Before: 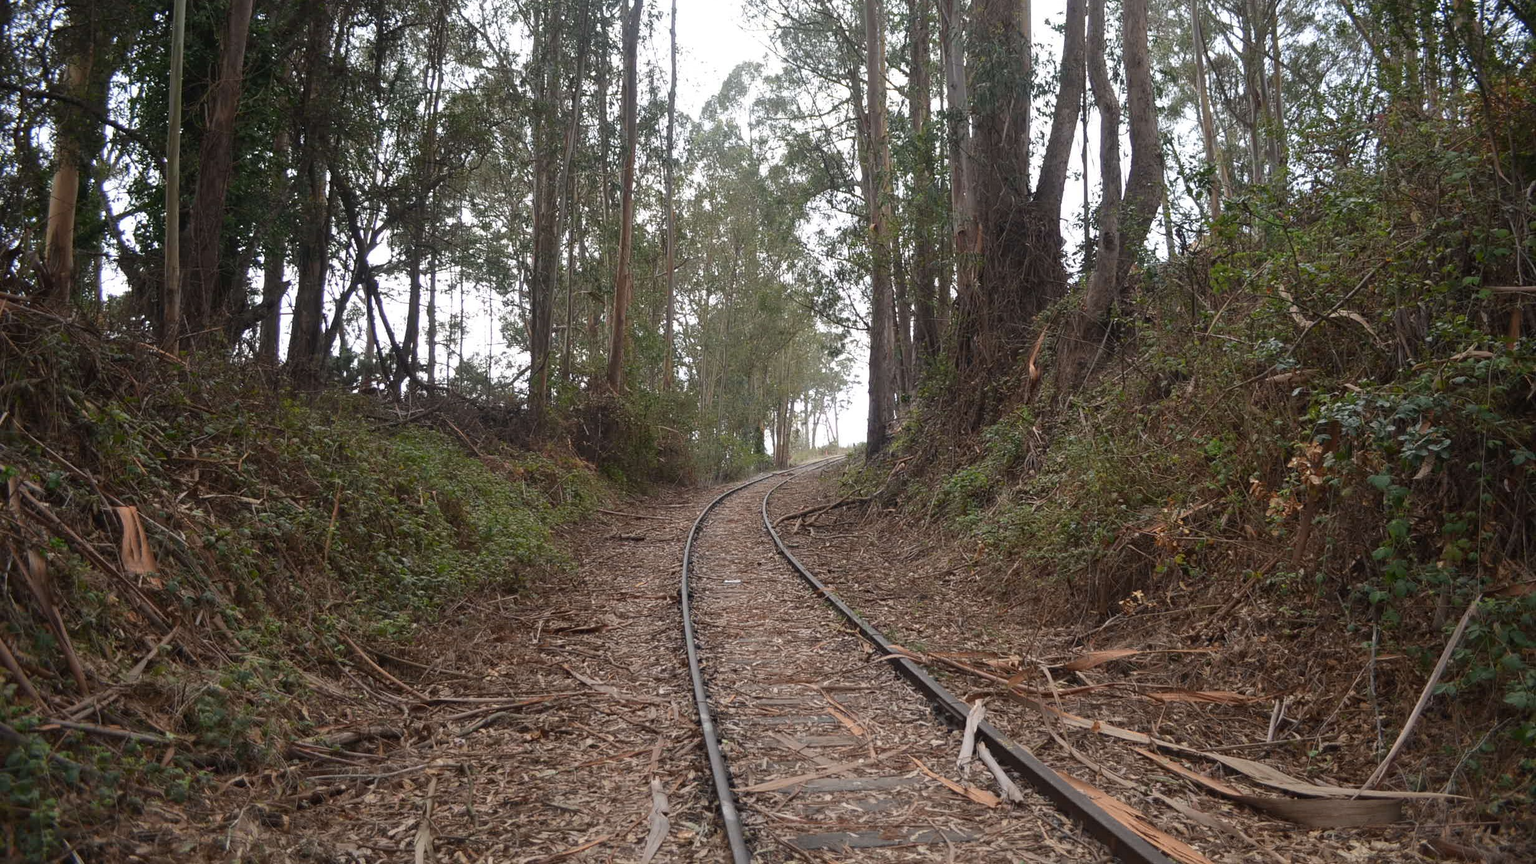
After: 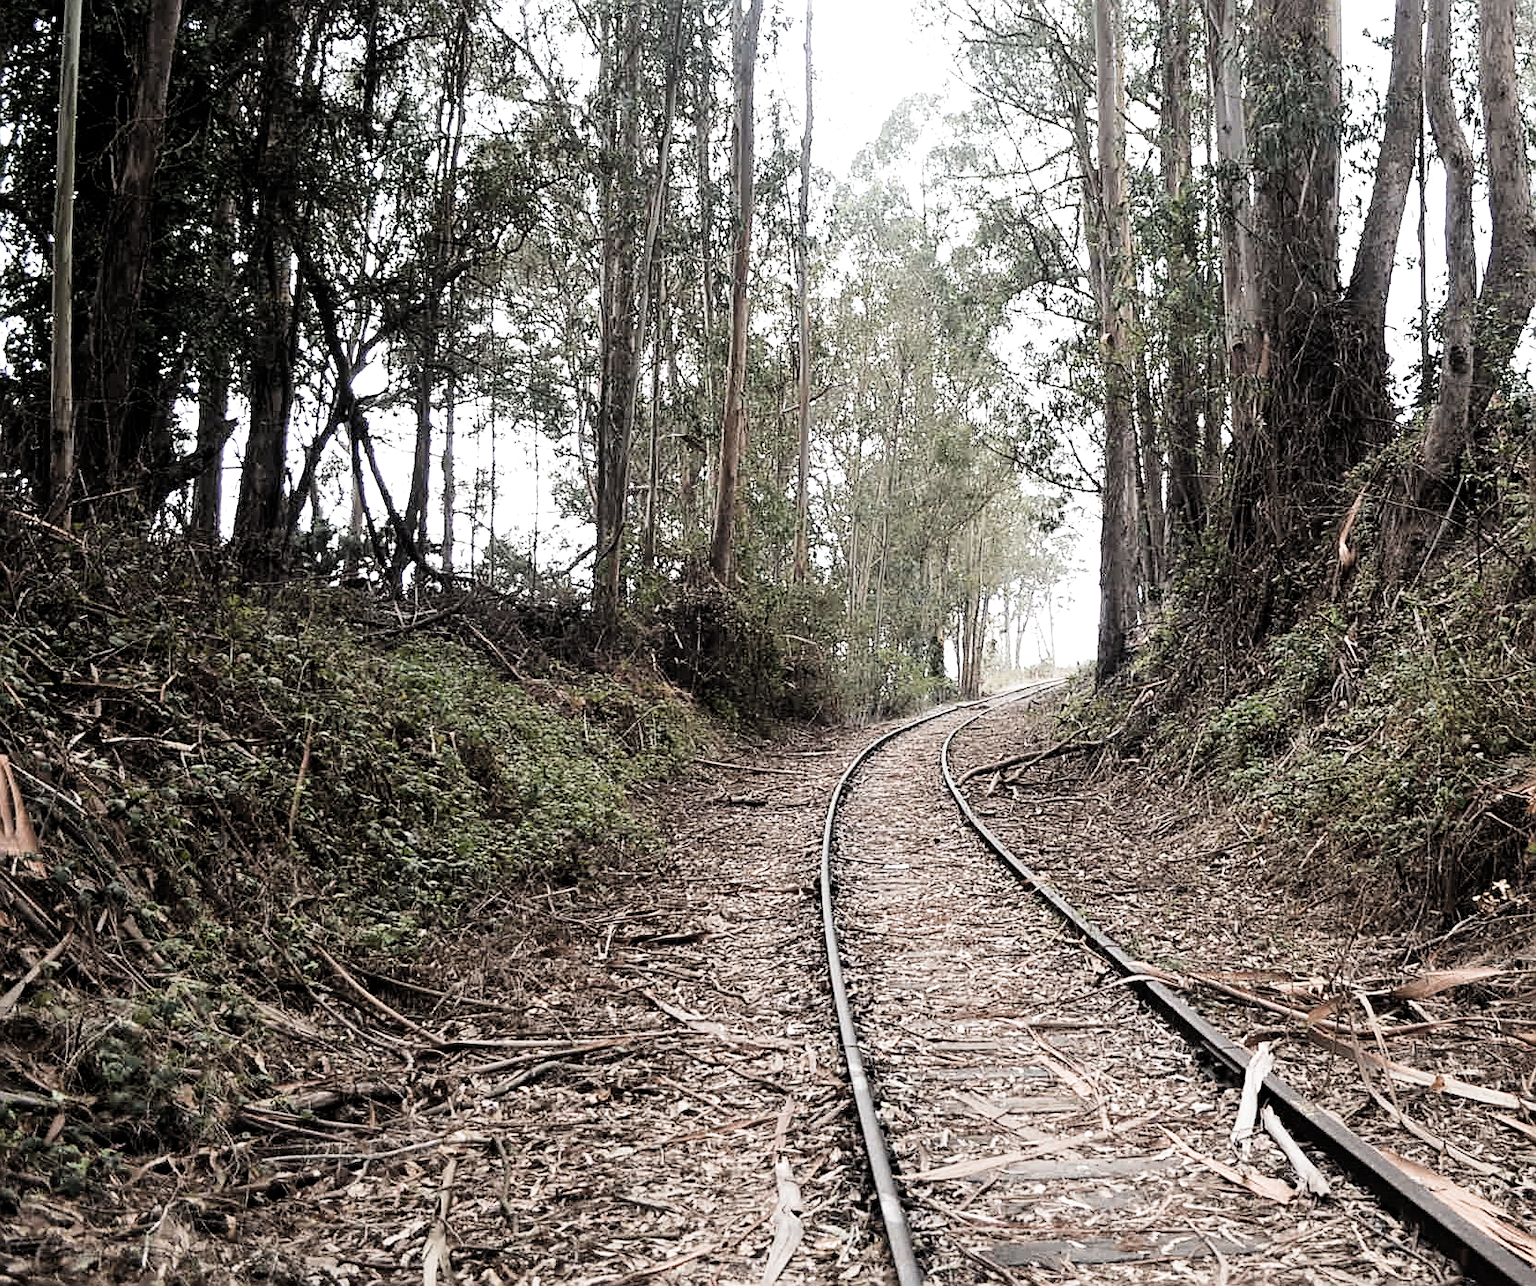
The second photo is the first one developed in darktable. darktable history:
exposure: black level correction 0, exposure 0.947 EV, compensate exposure bias true, compensate highlight preservation false
sharpen: amount 0.498
tone equalizer: on, module defaults
contrast brightness saturation: contrast 0.1, saturation -0.286
filmic rgb: black relative exposure -4.03 EV, white relative exposure 3 EV, hardness 3.02, contrast 1.506, color science v4 (2020), iterations of high-quality reconstruction 0
crop and rotate: left 8.558%, right 24.318%
